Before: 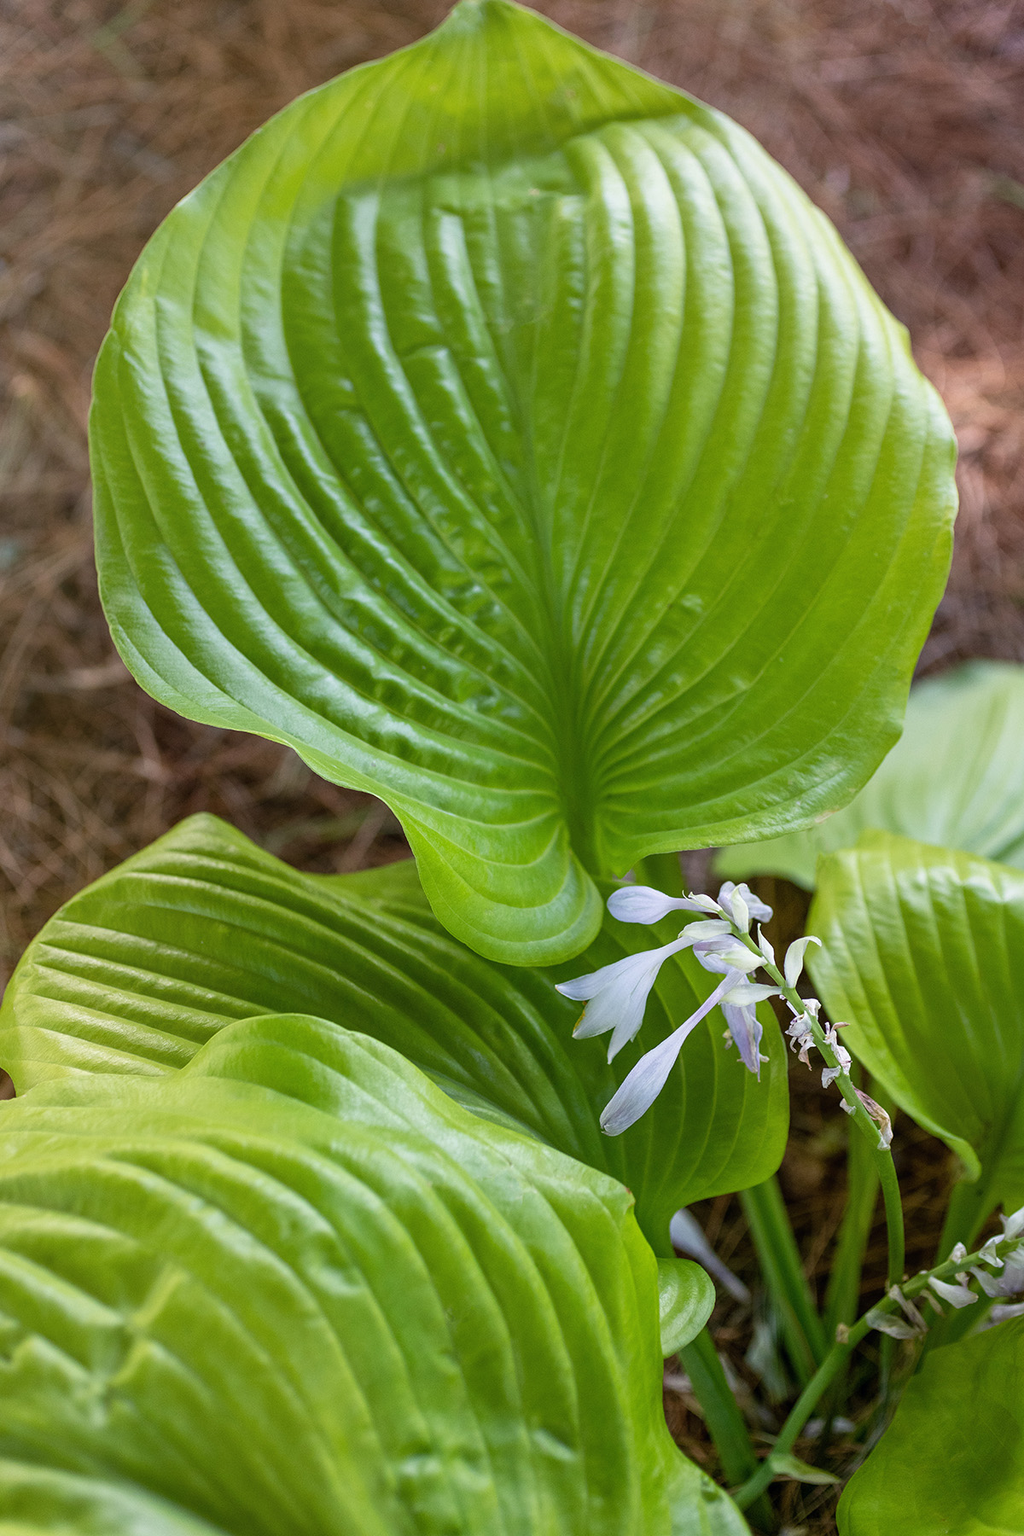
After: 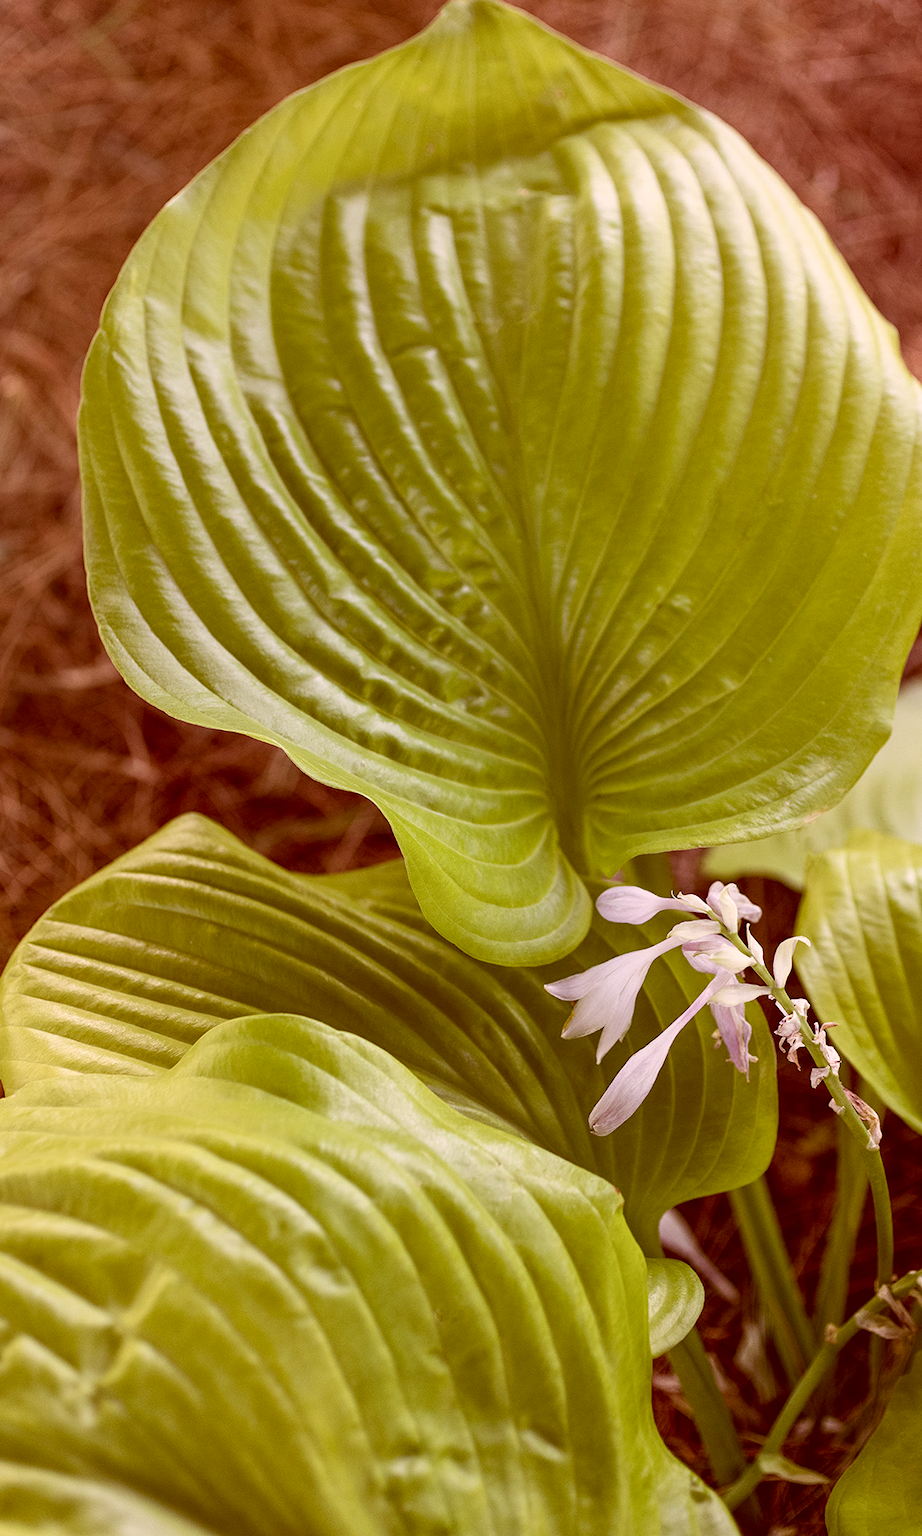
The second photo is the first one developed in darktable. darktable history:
color correction: highlights a* 9.03, highlights b* 8.71, shadows a* 40, shadows b* 40, saturation 0.8
contrast brightness saturation: contrast 0.14
crop and rotate: left 1.088%, right 8.807%
